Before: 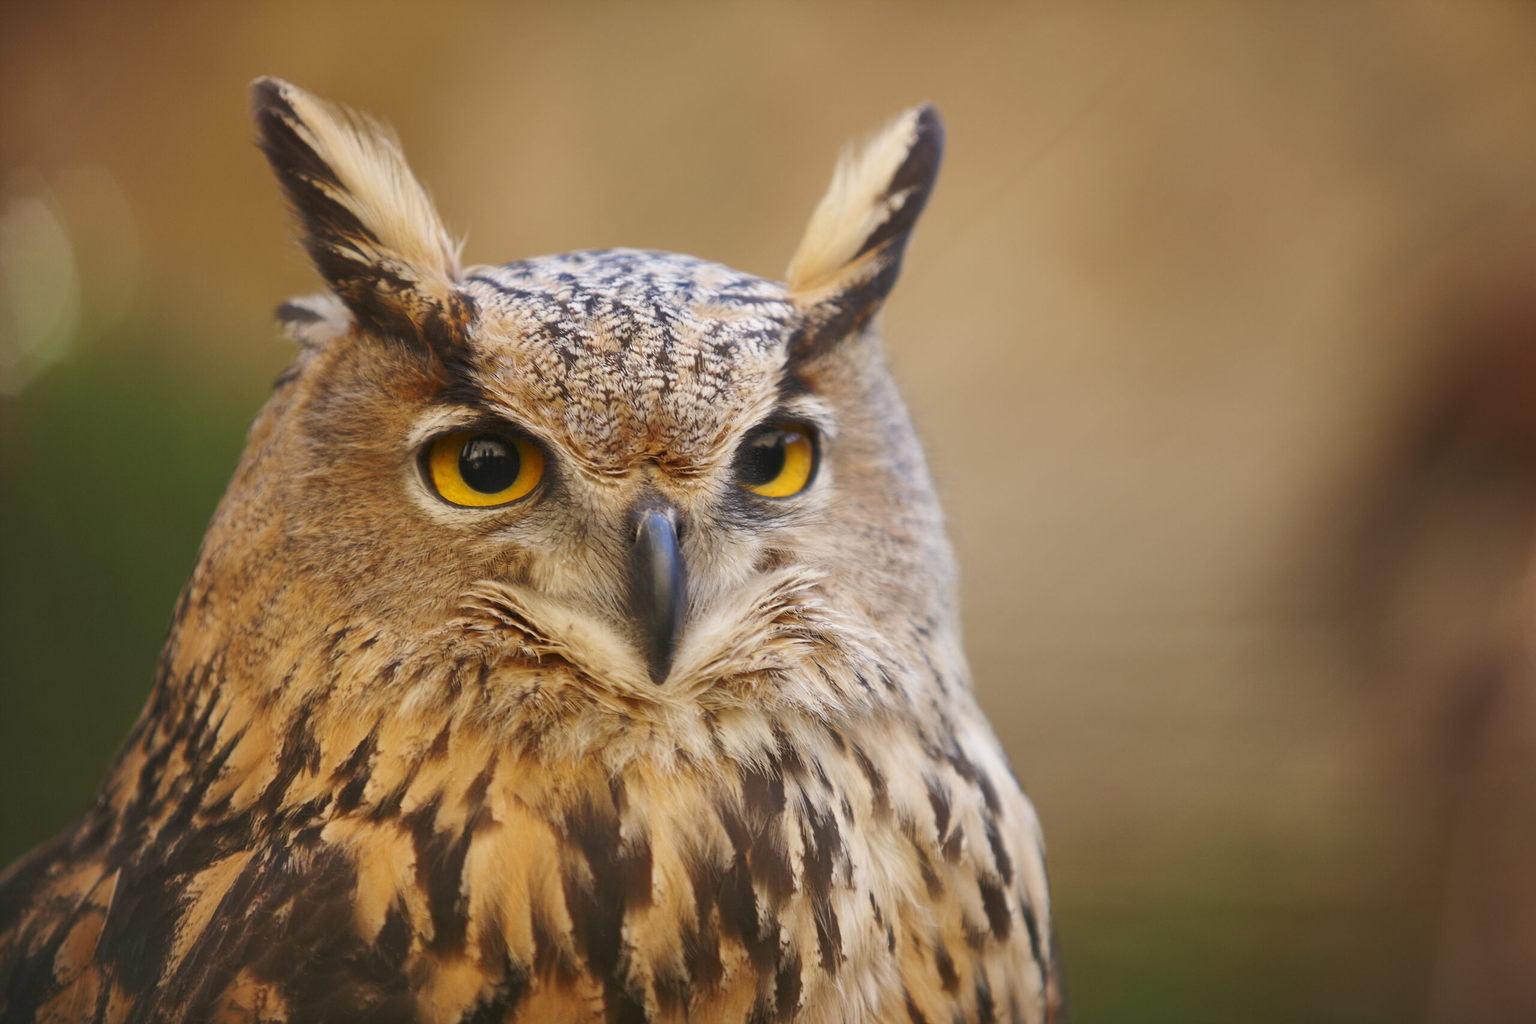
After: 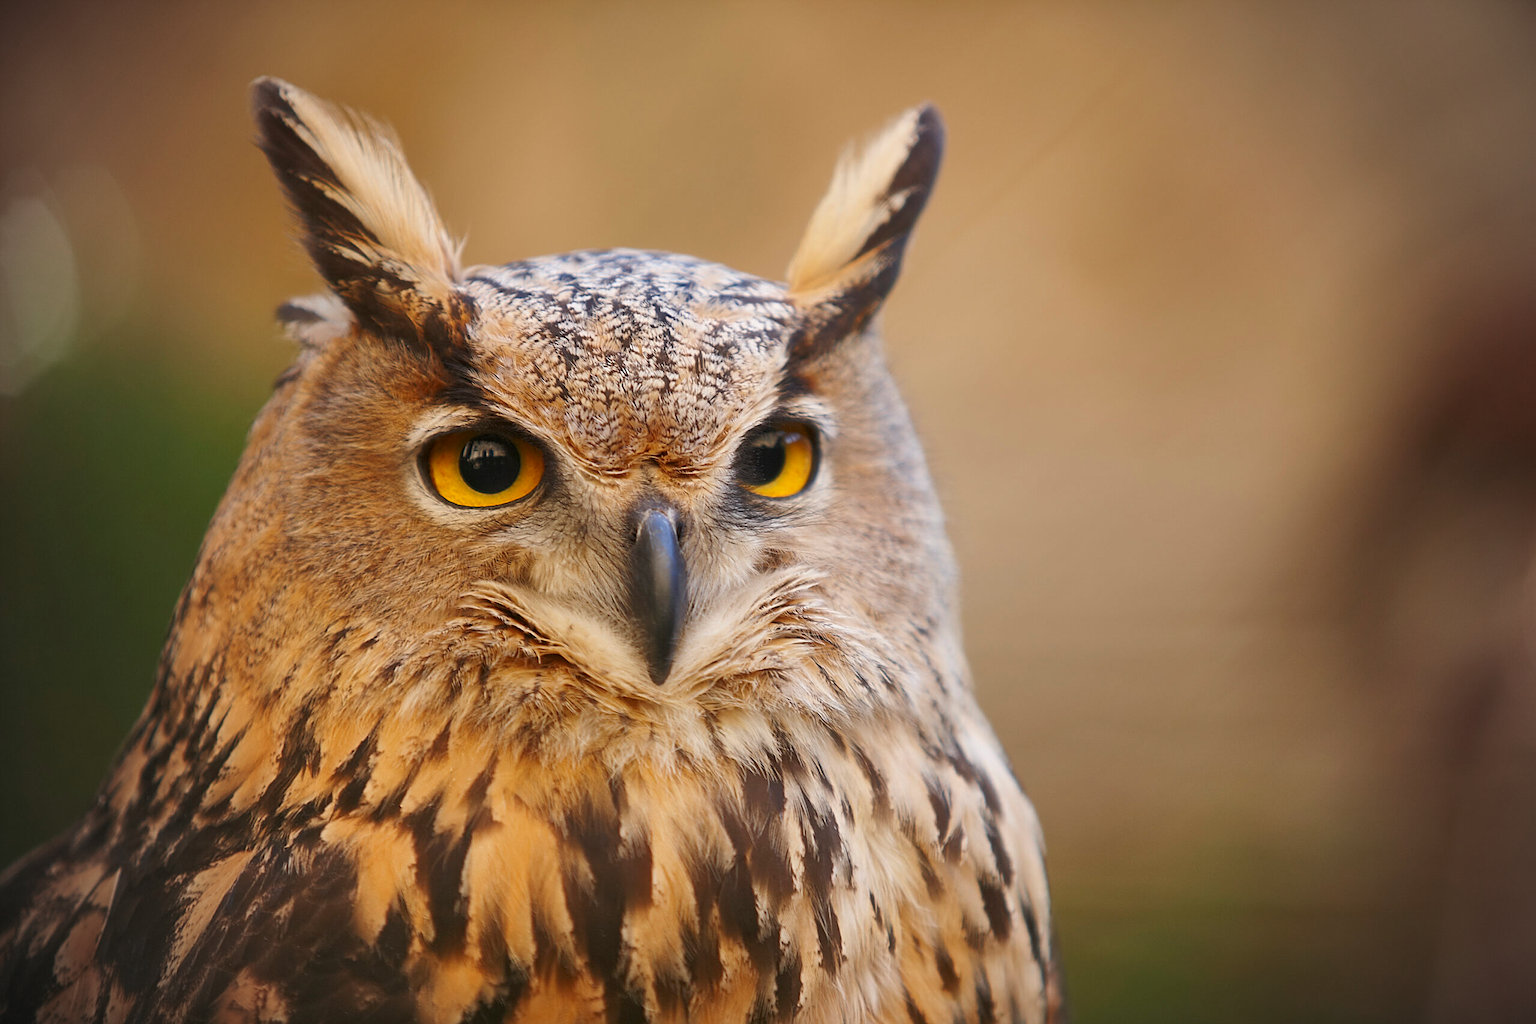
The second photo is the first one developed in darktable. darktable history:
sharpen: on, module defaults
vignetting: fall-off start 71.74%
